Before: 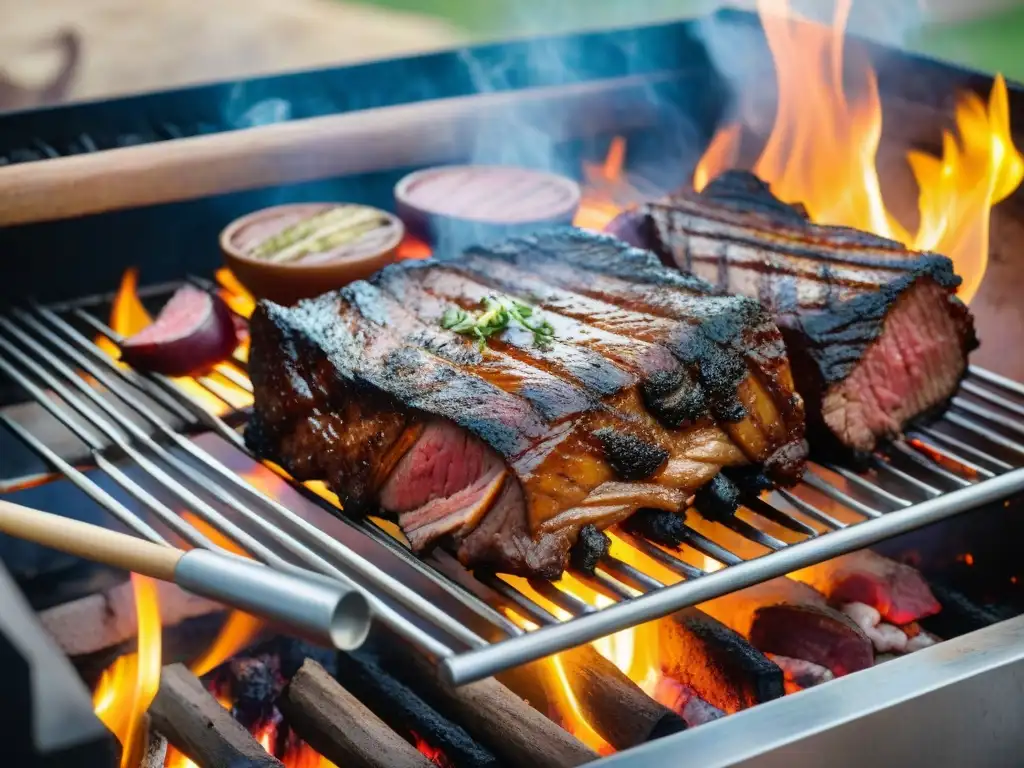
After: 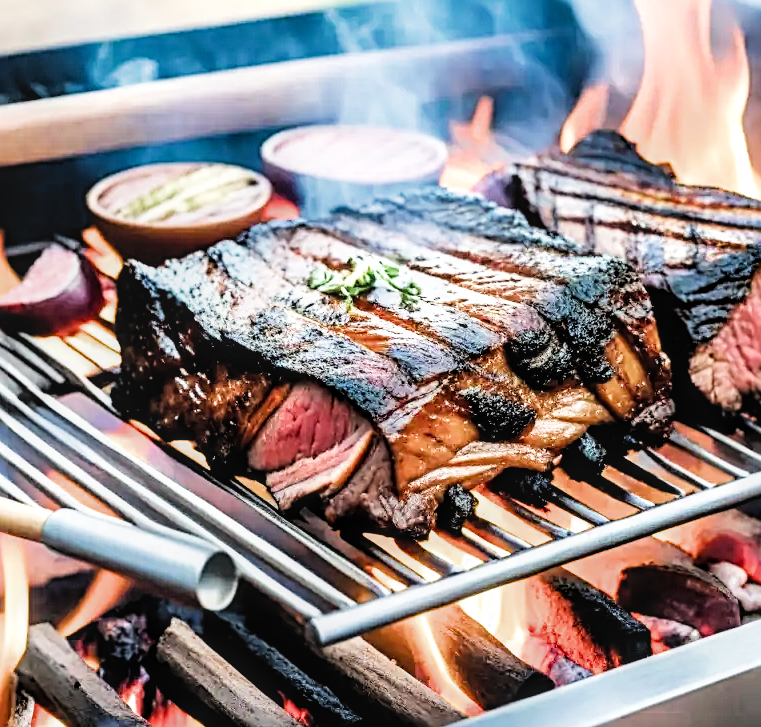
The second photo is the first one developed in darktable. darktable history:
crop and rotate: left 13.073%, top 5.245%, right 12.598%
local contrast: on, module defaults
filmic rgb: black relative exposure -5.07 EV, white relative exposure 3.96 EV, threshold 2.96 EV, hardness 2.89, contrast 1.503, add noise in highlights 0.001, color science v3 (2019), use custom middle-gray values true, contrast in highlights soft, enable highlight reconstruction true
exposure: black level correction 0, exposure 1 EV, compensate highlight preservation false
sharpen: radius 3.132
